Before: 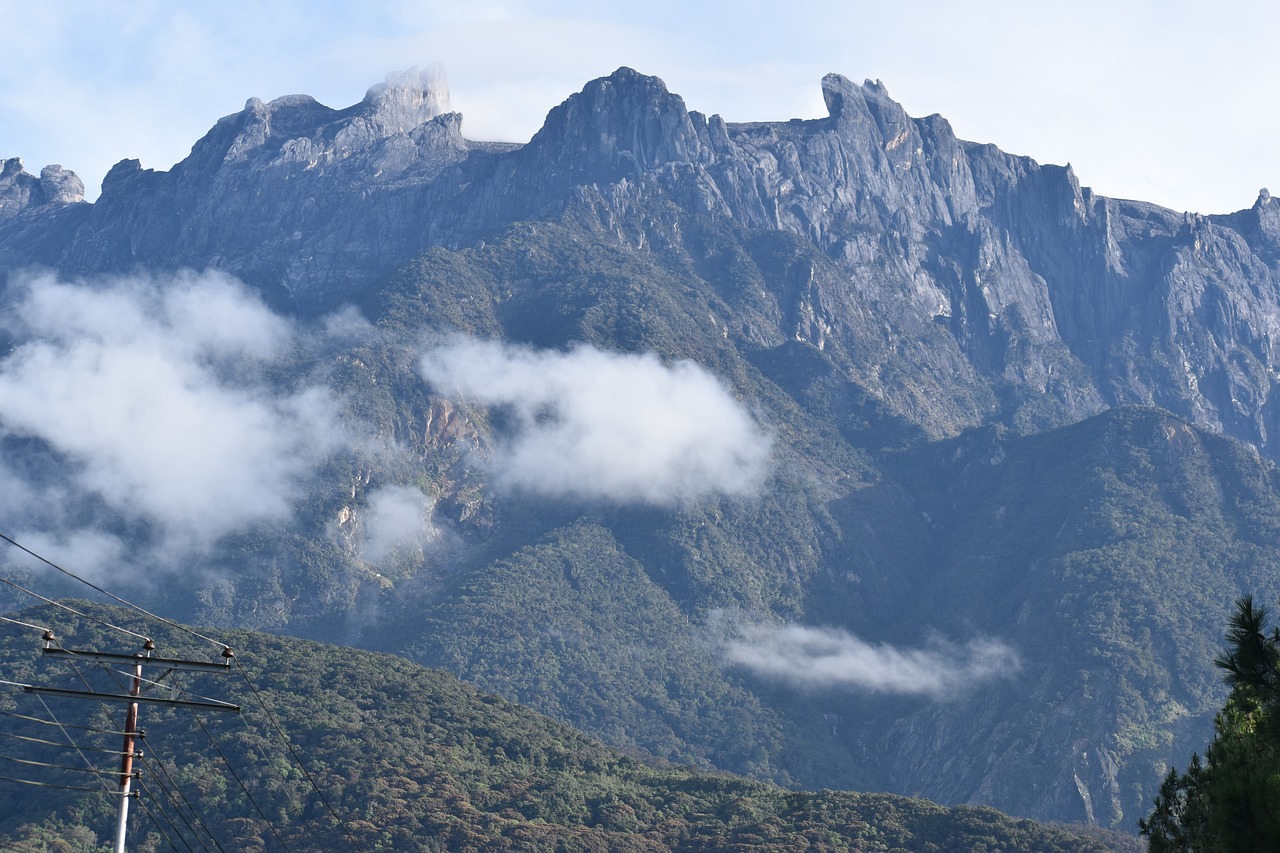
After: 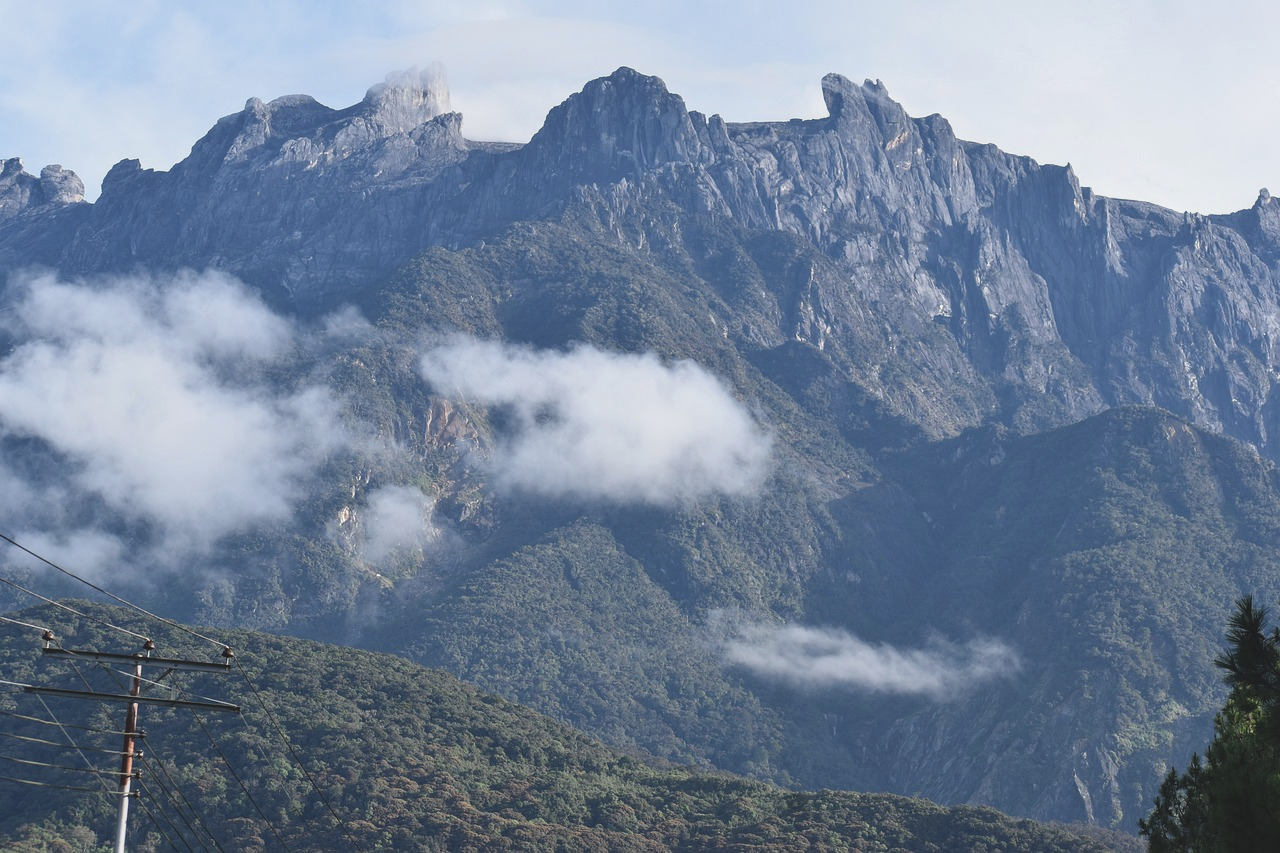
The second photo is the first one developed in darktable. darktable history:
local contrast: detail 115%
exposure: black level correction -0.014, exposure -0.193 EV, compensate highlight preservation false
